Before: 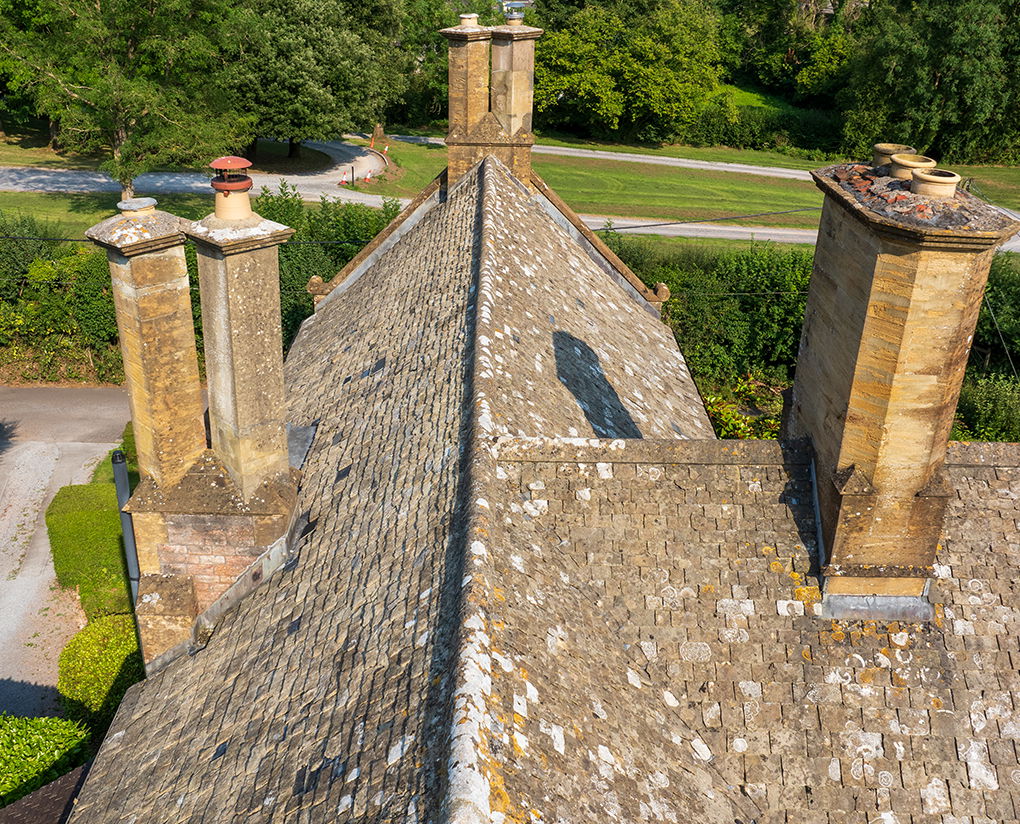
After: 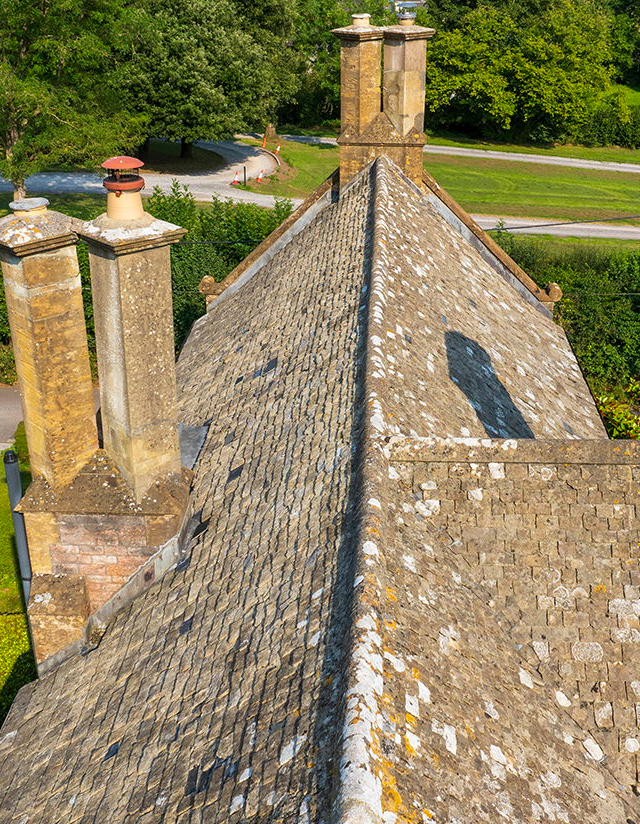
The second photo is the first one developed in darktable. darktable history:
crop: left 10.644%, right 26.528%
color balance: output saturation 110%
